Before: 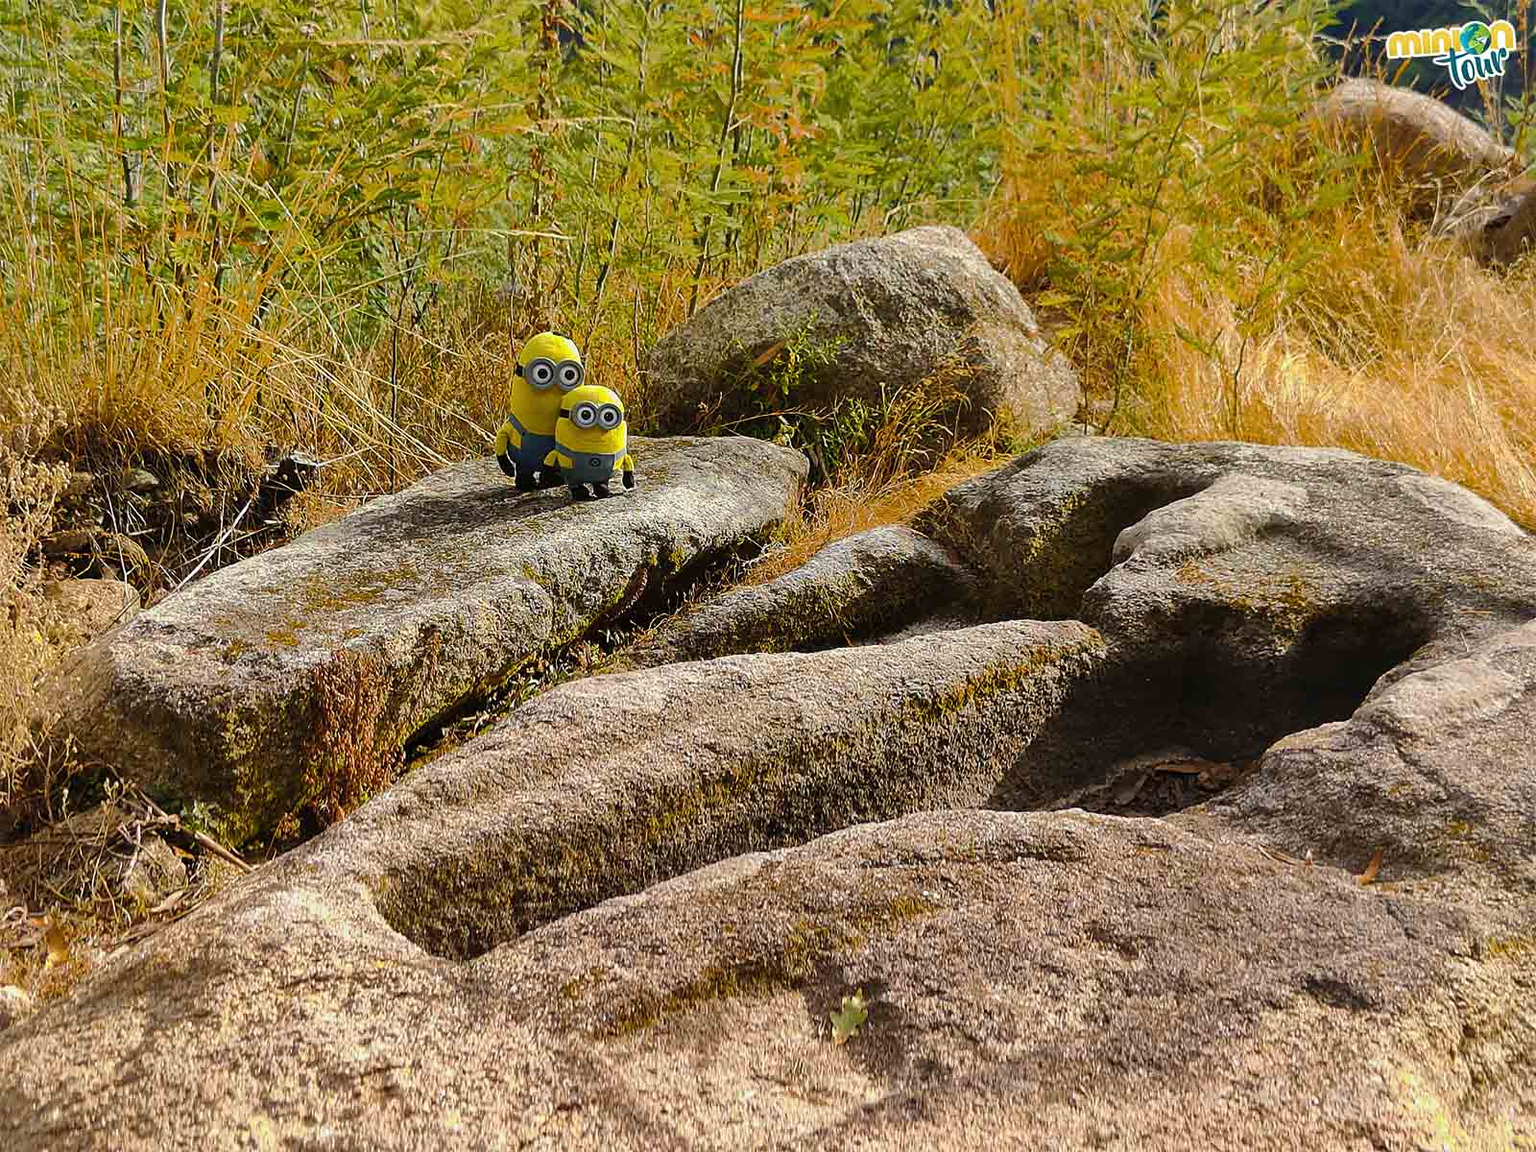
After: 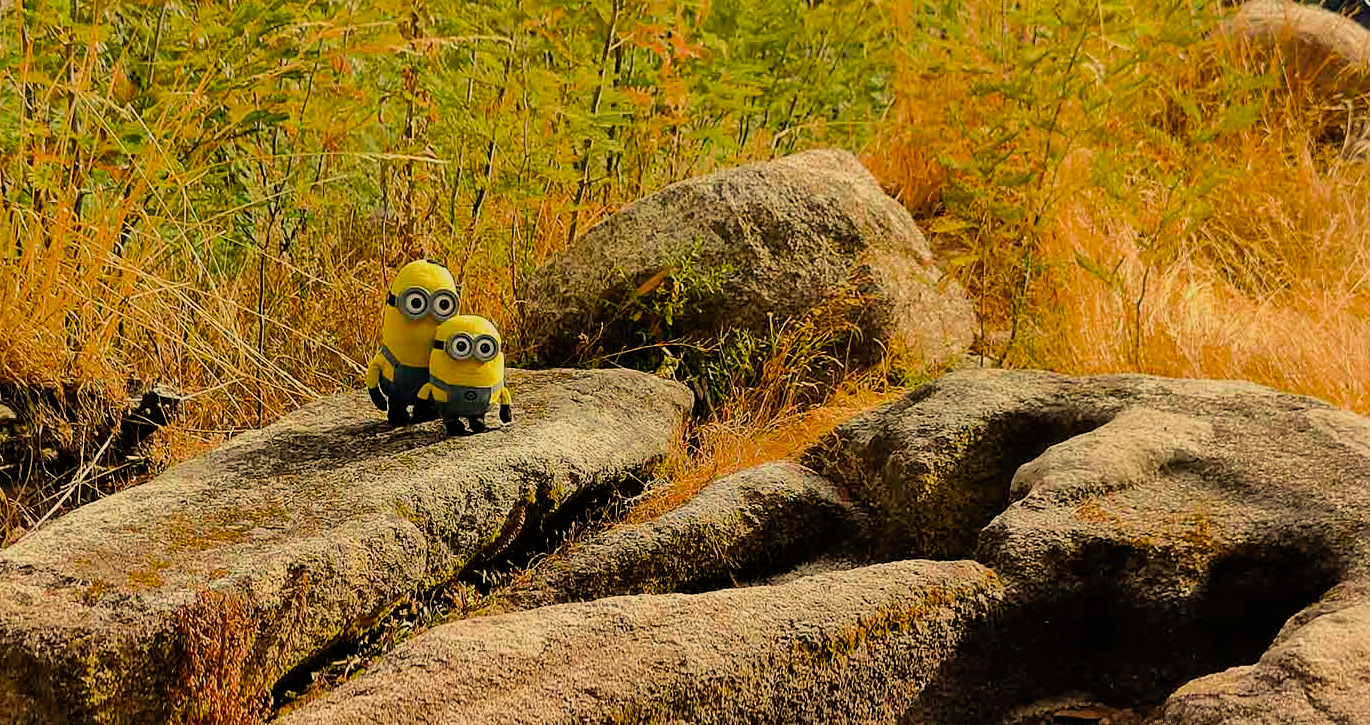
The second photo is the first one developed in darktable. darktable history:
crop and rotate: left 9.345%, top 7.22%, right 4.982%, bottom 32.331%
filmic rgb: black relative exposure -7.92 EV, white relative exposure 4.13 EV, threshold 3 EV, hardness 4.02, latitude 51.22%, contrast 1.013, shadows ↔ highlights balance 5.35%, color science v5 (2021), contrast in shadows safe, contrast in highlights safe, enable highlight reconstruction true
white balance: red 1.08, blue 0.791
